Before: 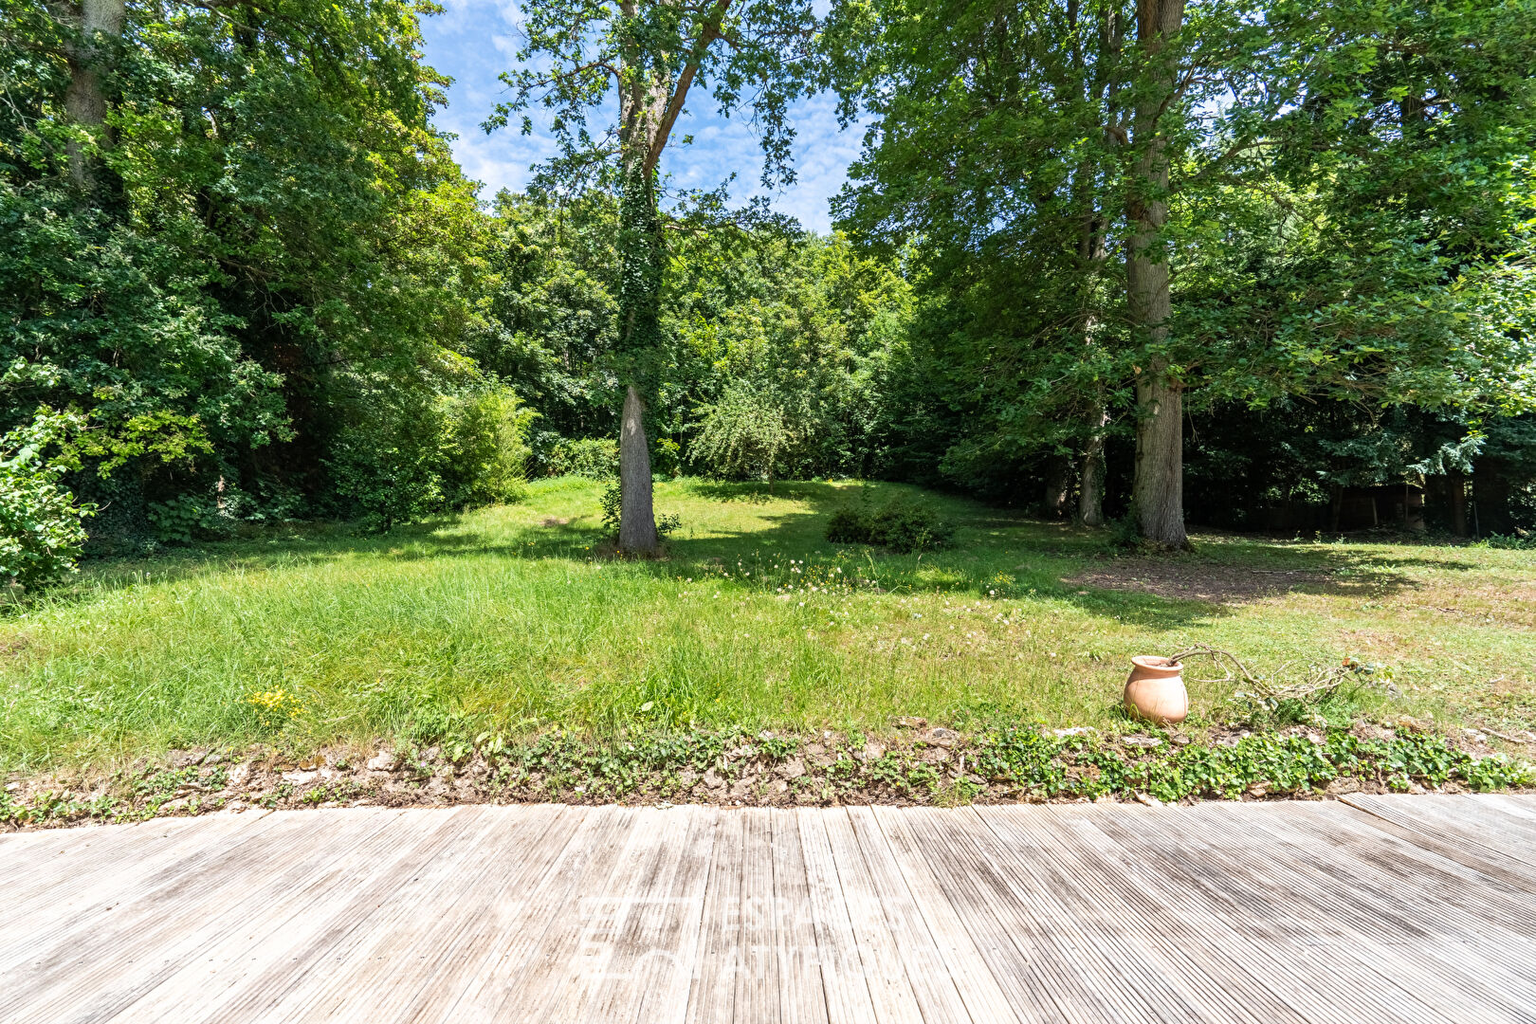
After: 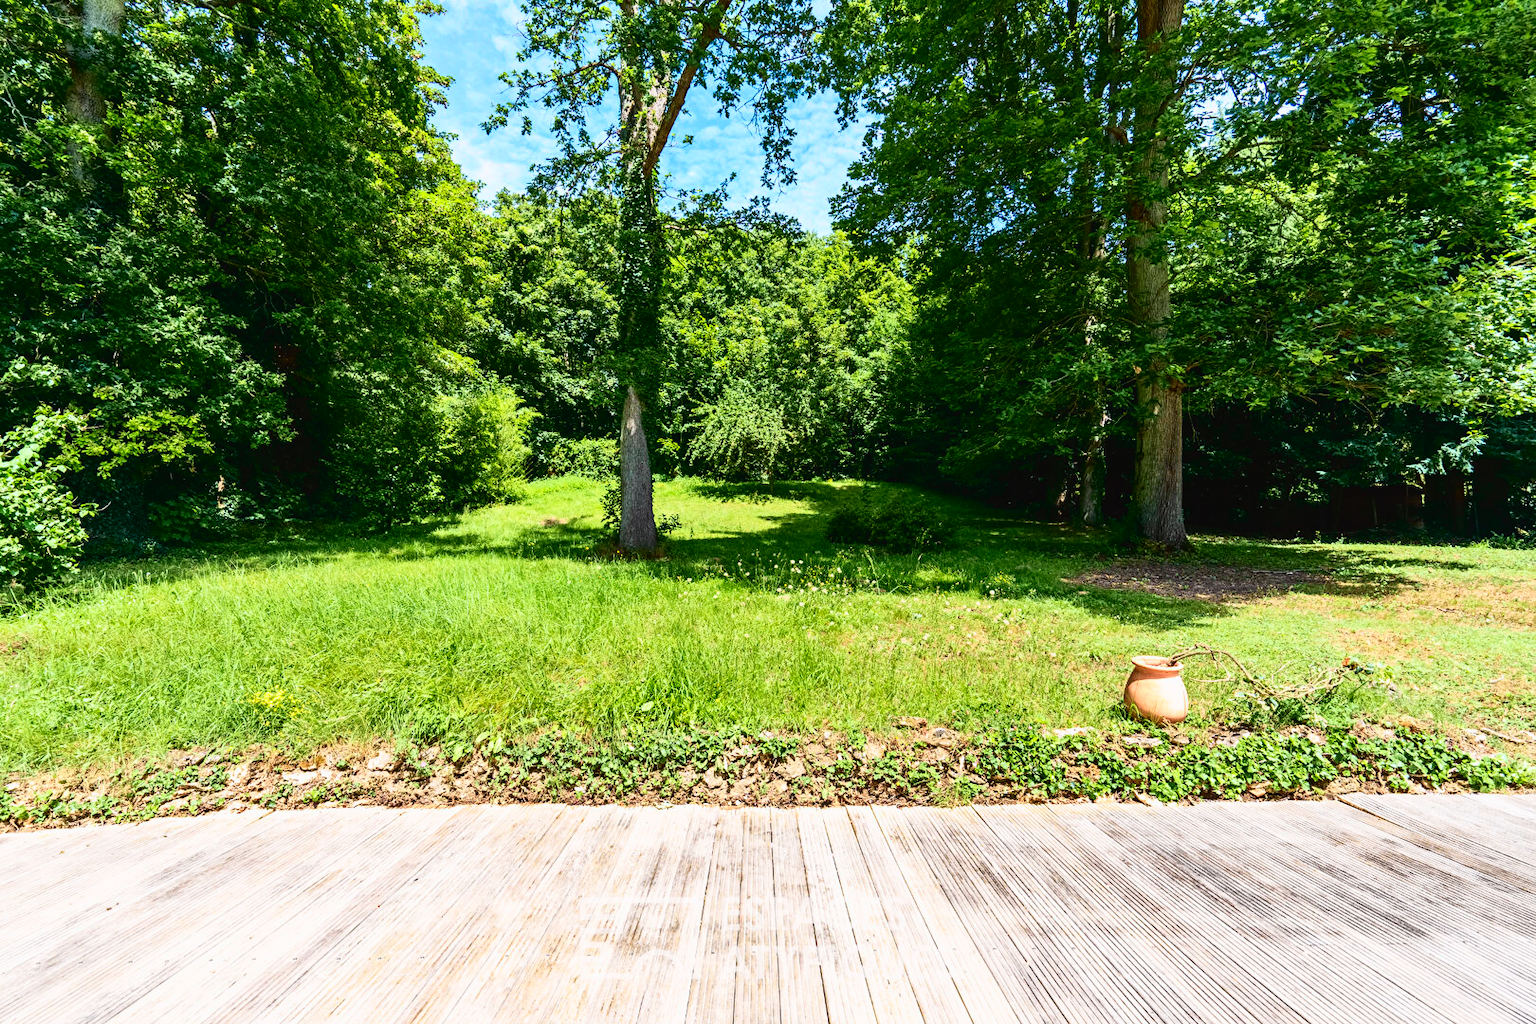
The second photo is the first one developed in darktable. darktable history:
tone curve: curves: ch0 [(0, 0.023) (0.137, 0.069) (0.249, 0.163) (0.487, 0.491) (0.778, 0.858) (0.896, 0.94) (1, 0.988)]; ch1 [(0, 0) (0.396, 0.369) (0.483, 0.459) (0.498, 0.5) (0.515, 0.517) (0.562, 0.6) (0.611, 0.667) (0.692, 0.744) (0.798, 0.863) (1, 1)]; ch2 [(0, 0) (0.426, 0.398) (0.483, 0.481) (0.503, 0.503) (0.526, 0.527) (0.549, 0.59) (0.62, 0.666) (0.705, 0.755) (0.985, 0.966)], color space Lab, independent channels
